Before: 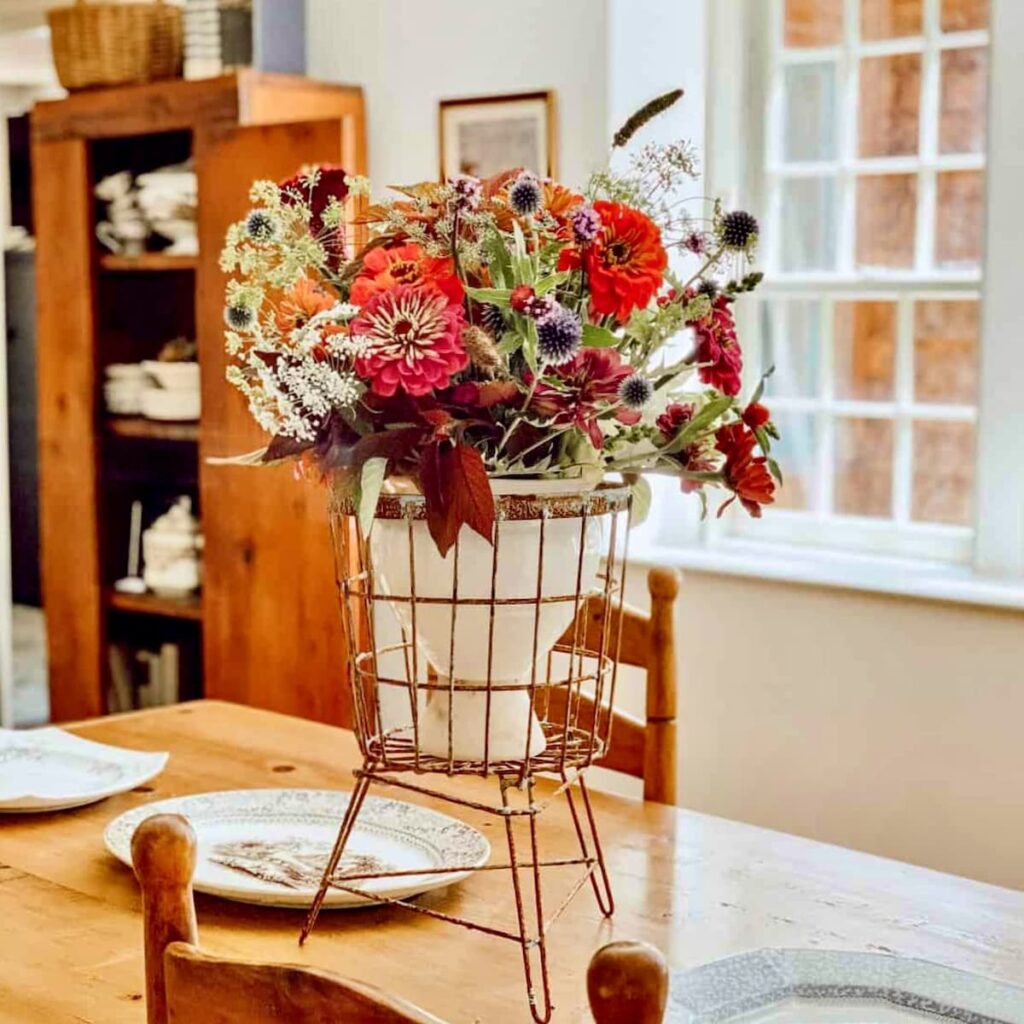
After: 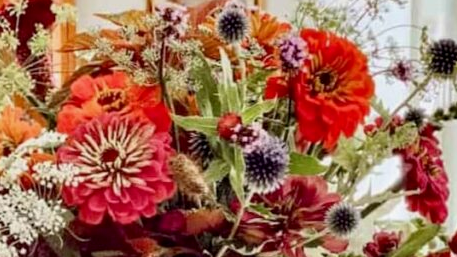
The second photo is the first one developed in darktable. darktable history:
crop: left 28.64%, top 16.832%, right 26.637%, bottom 58.055%
exposure: black level correction 0.002, exposure -0.1 EV, compensate highlight preservation false
